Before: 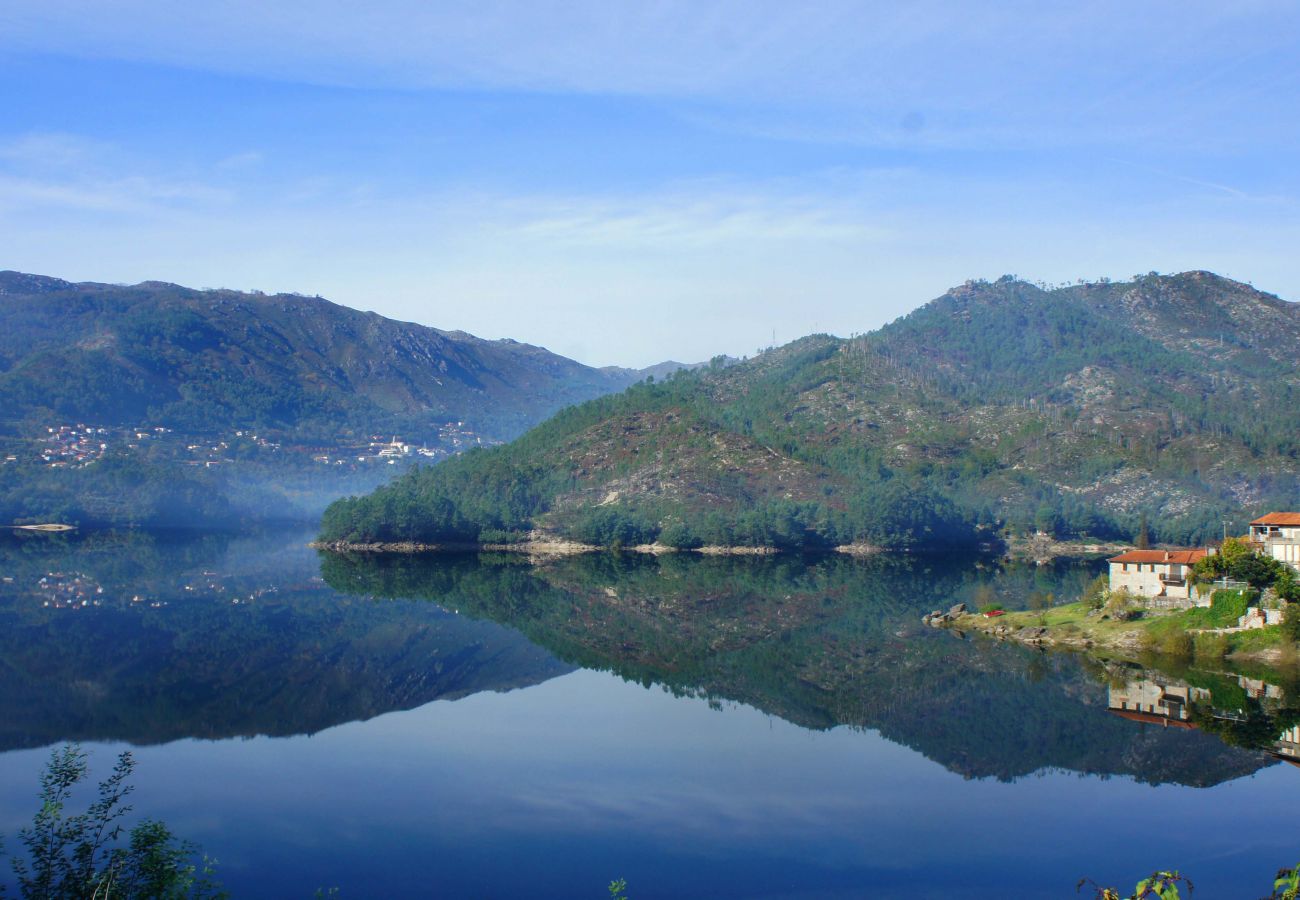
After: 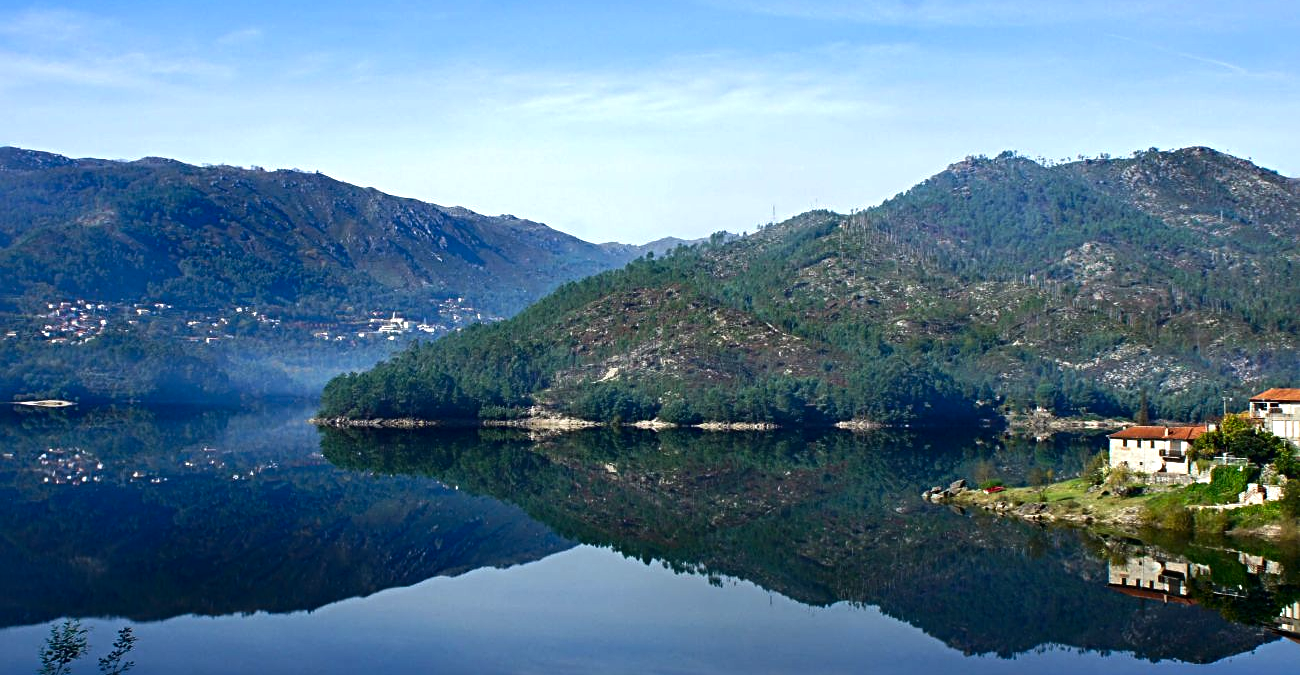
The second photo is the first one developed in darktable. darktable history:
crop: top 13.819%, bottom 11.169%
contrast brightness saturation: contrast 0.07, brightness -0.13, saturation 0.06
tone equalizer: -8 EV -0.417 EV, -7 EV -0.389 EV, -6 EV -0.333 EV, -5 EV -0.222 EV, -3 EV 0.222 EV, -2 EV 0.333 EV, -1 EV 0.389 EV, +0 EV 0.417 EV, edges refinement/feathering 500, mask exposure compensation -1.57 EV, preserve details no
sharpen: radius 4
